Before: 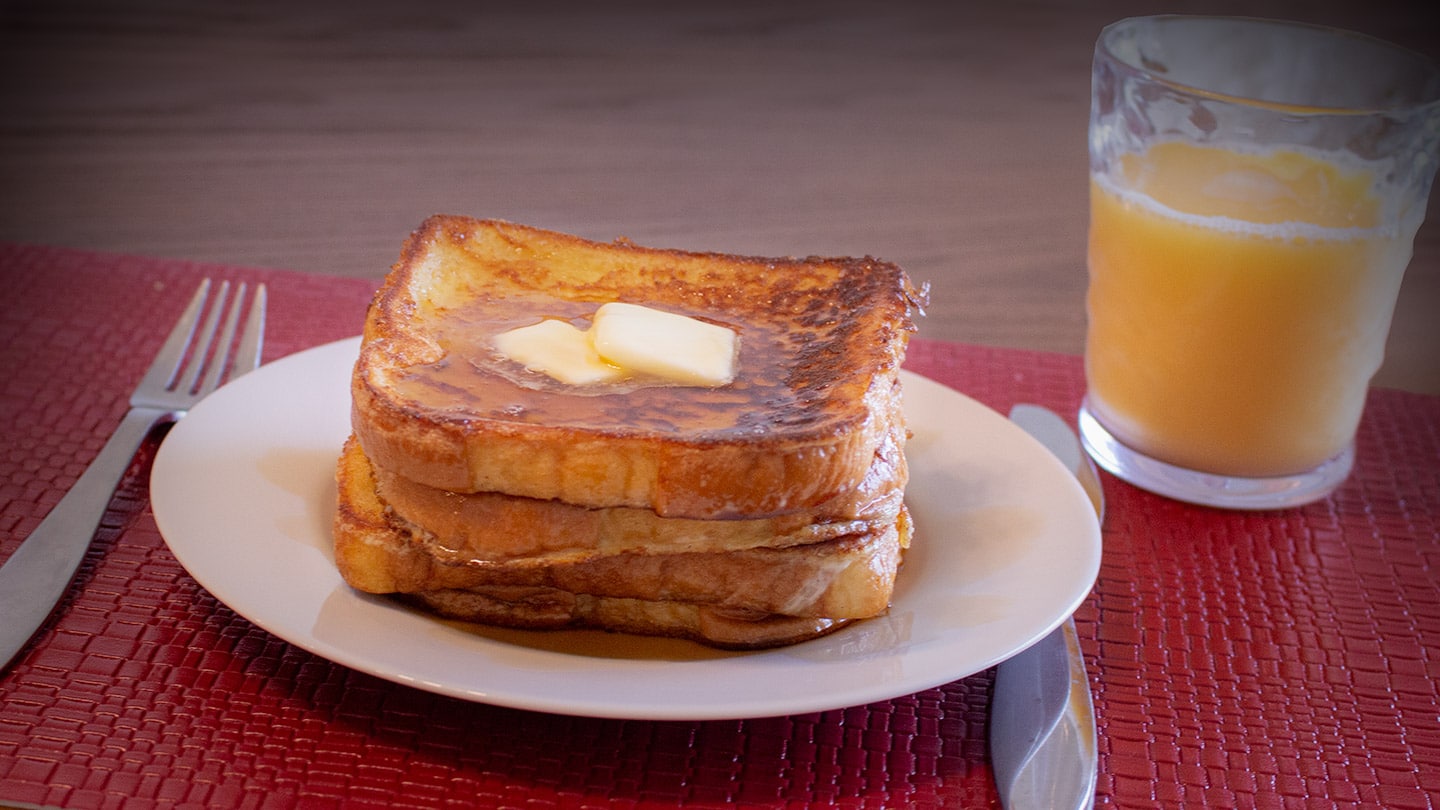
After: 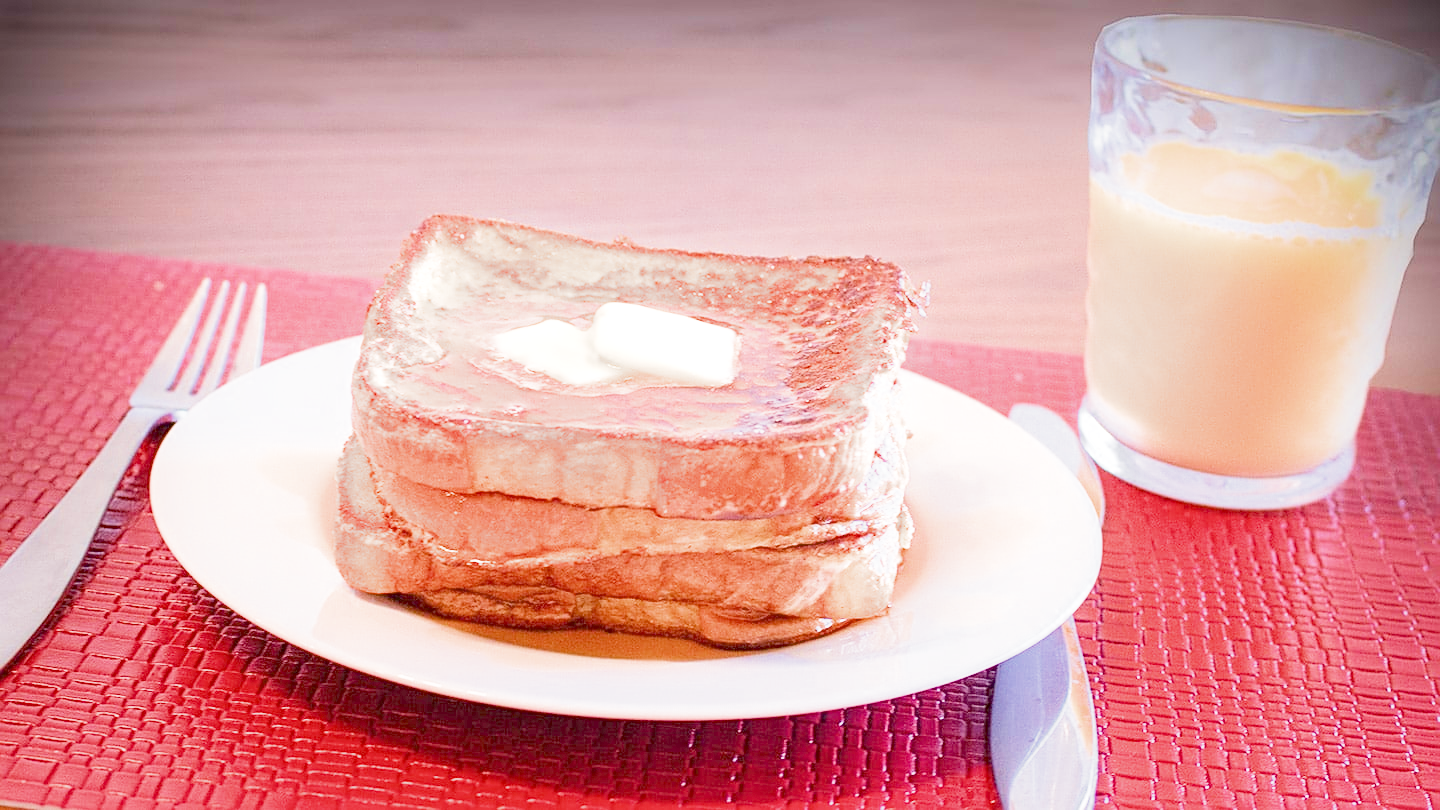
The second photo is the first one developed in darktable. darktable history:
exposure: exposure 1 EV, compensate highlight preservation false
filmic rgb: middle gray luminance 4.29%, black relative exposure -13 EV, white relative exposure 5 EV, threshold 6 EV, target black luminance 0%, hardness 5.19, latitude 59.69%, contrast 0.767, highlights saturation mix 5%, shadows ↔ highlights balance 25.95%, add noise in highlights 0, color science v3 (2019), use custom middle-gray values true, iterations of high-quality reconstruction 0, contrast in highlights soft, enable highlight reconstruction true
sharpen: on, module defaults
